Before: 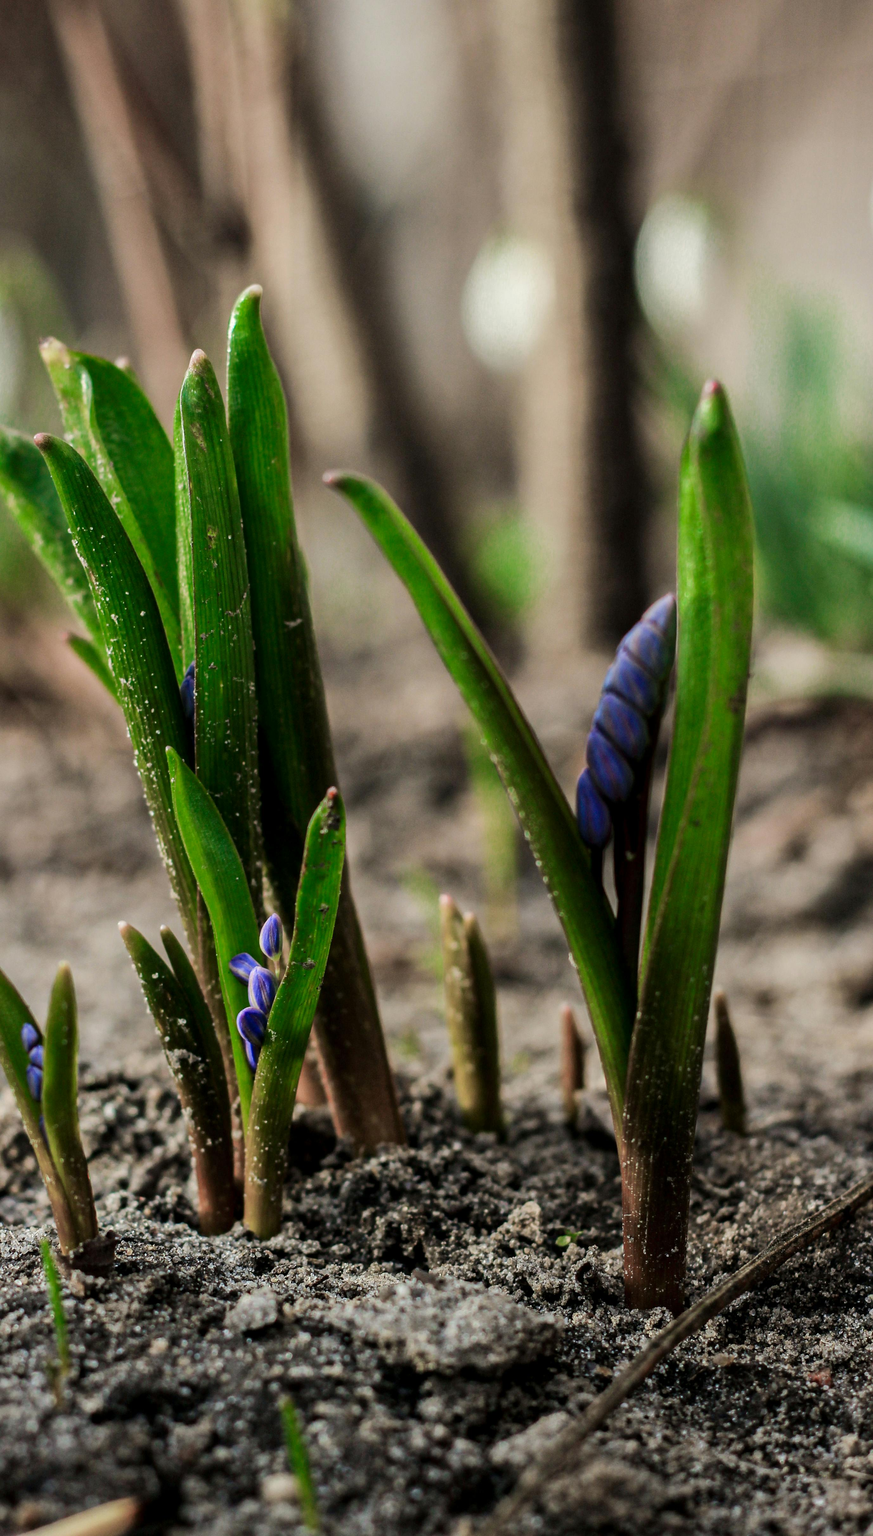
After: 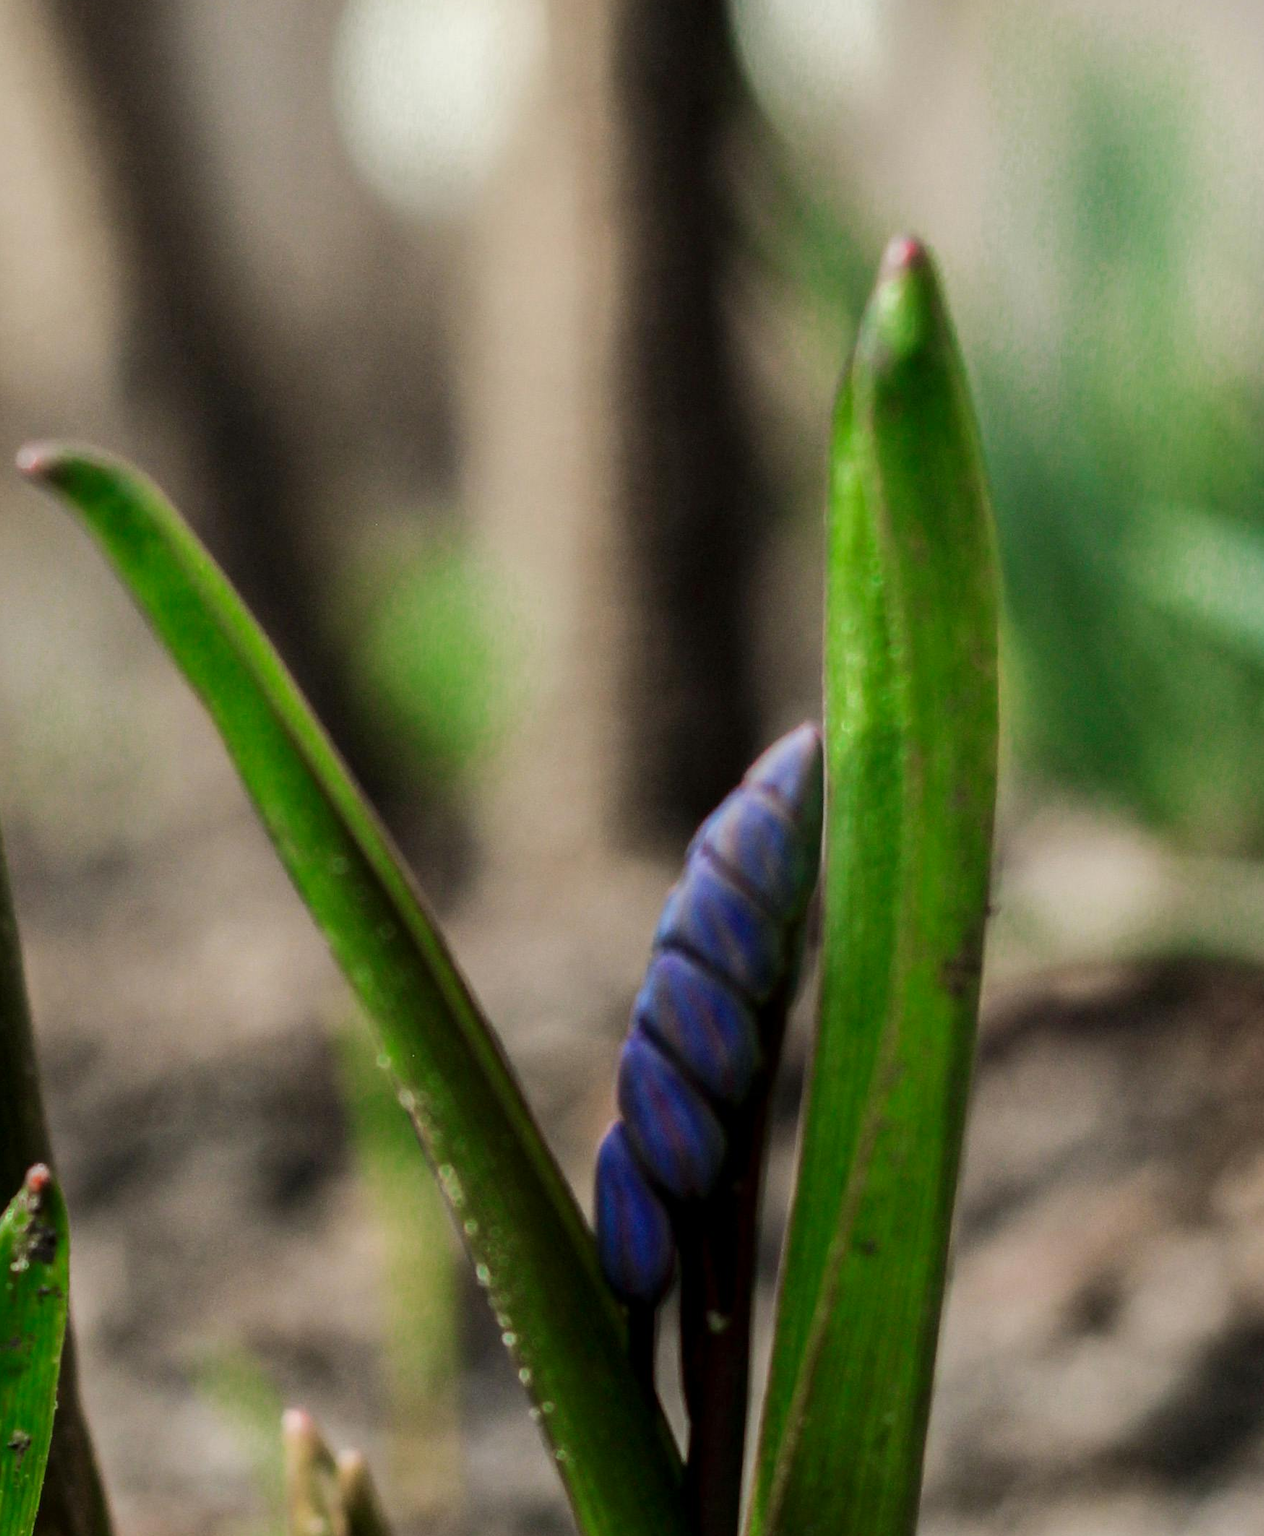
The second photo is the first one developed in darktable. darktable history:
crop: left 36.145%, top 17.99%, right 0.292%, bottom 38.143%
